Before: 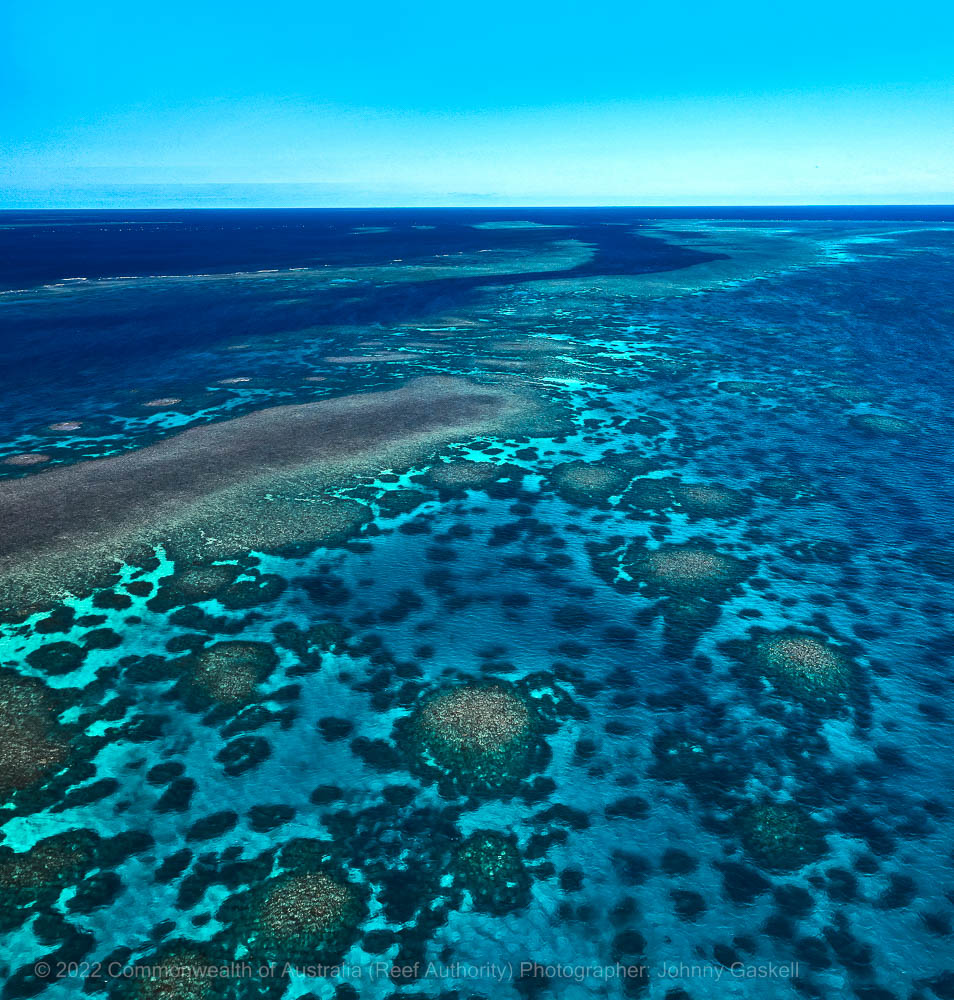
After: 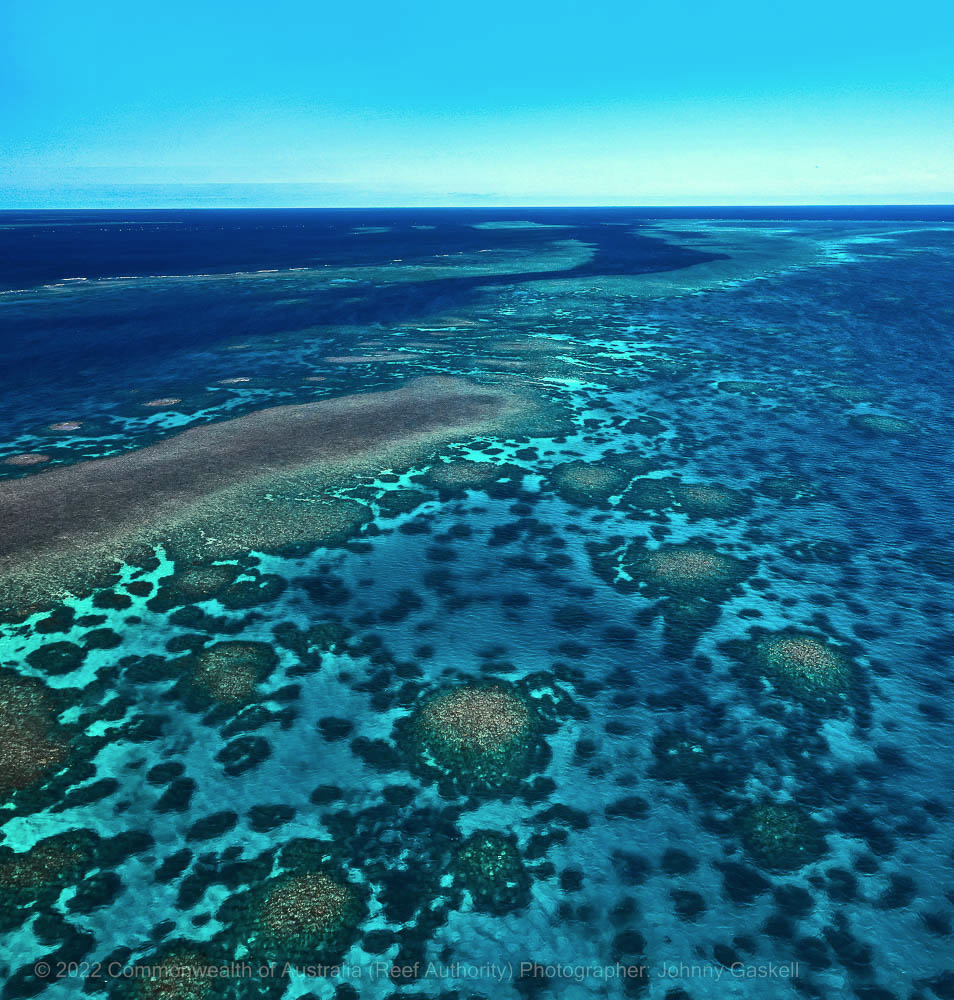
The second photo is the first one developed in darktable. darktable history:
color calibration: gray › normalize channels true, x 0.335, y 0.35, temperature 5398.3 K, gamut compression 0.001
